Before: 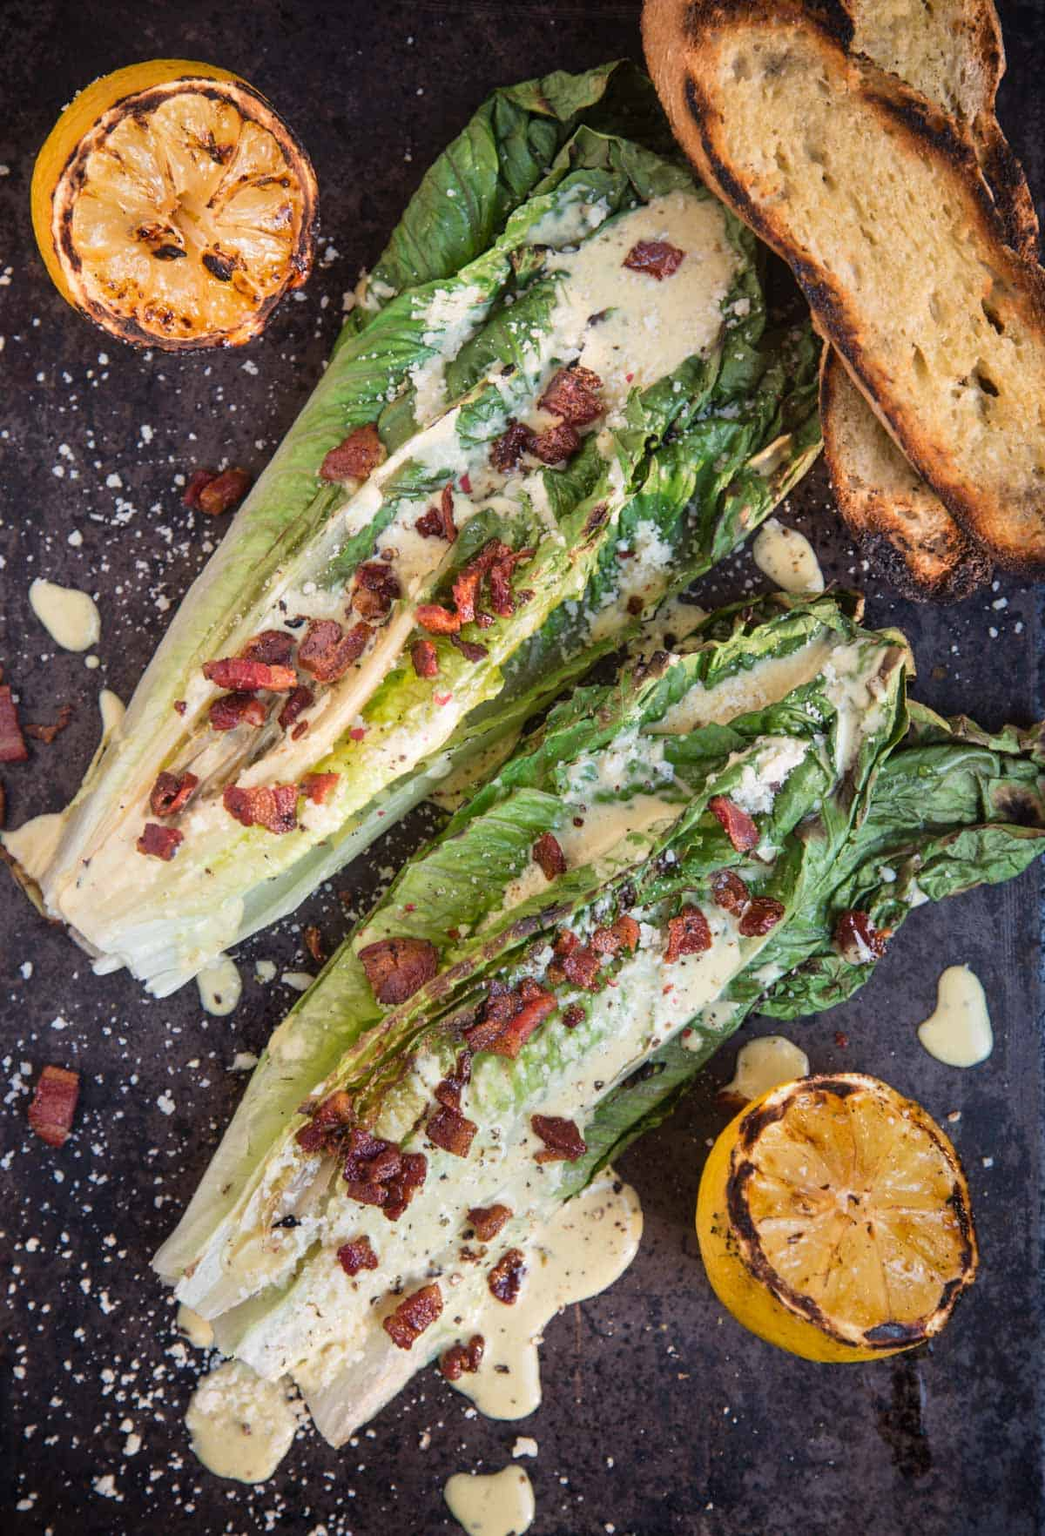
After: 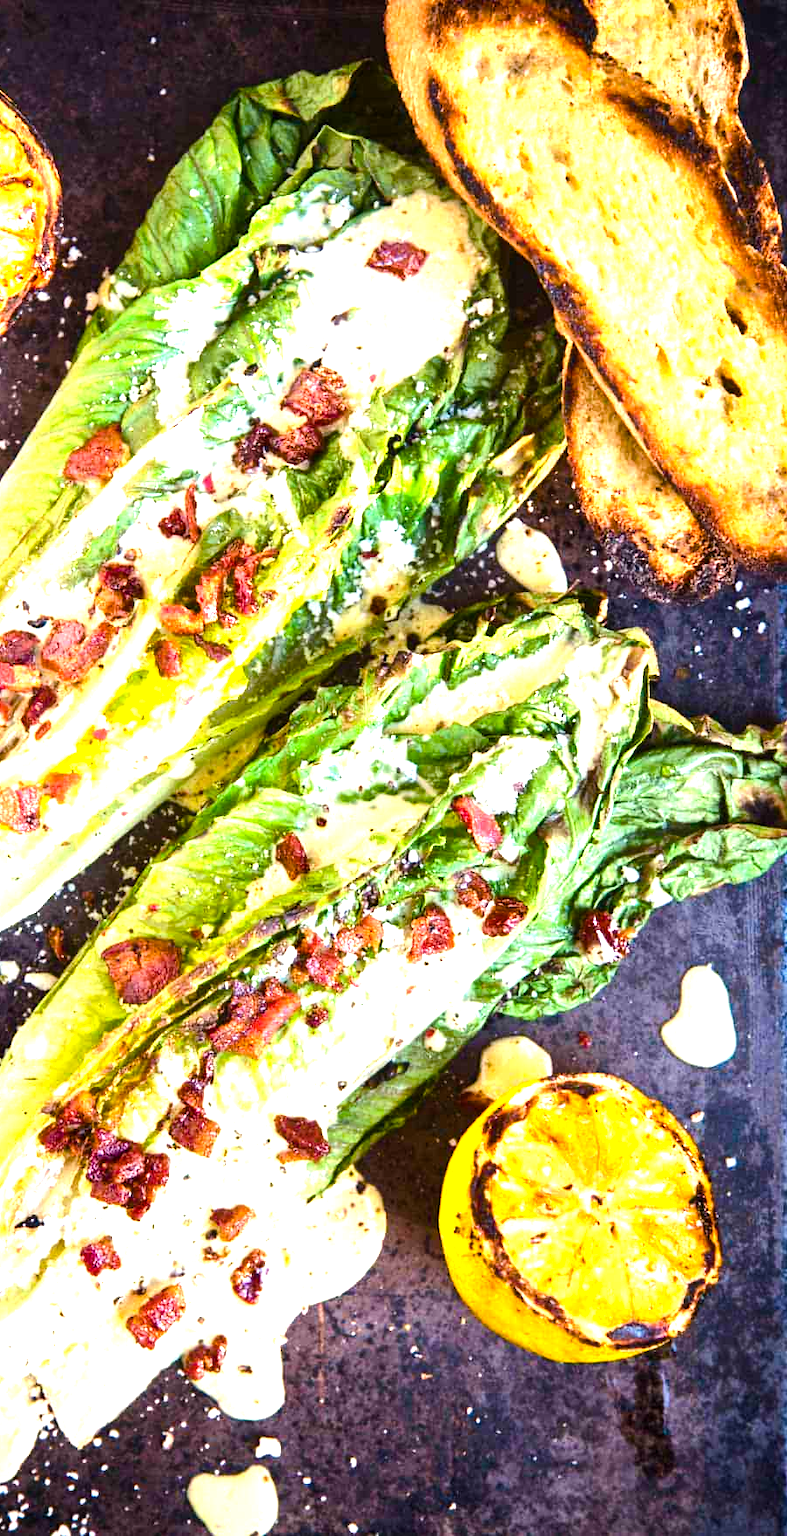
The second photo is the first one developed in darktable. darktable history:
exposure: black level correction 0, exposure 1.1 EV, compensate exposure bias true, compensate highlight preservation false
crop and rotate: left 24.6%
tone equalizer: -8 EV -0.75 EV, -7 EV -0.7 EV, -6 EV -0.6 EV, -5 EV -0.4 EV, -3 EV 0.4 EV, -2 EV 0.6 EV, -1 EV 0.7 EV, +0 EV 0.75 EV, edges refinement/feathering 500, mask exposure compensation -1.57 EV, preserve details no
color balance rgb: perceptual saturation grading › global saturation 20%, perceptual saturation grading › highlights -25%, perceptual saturation grading › shadows 25%, global vibrance 50%
